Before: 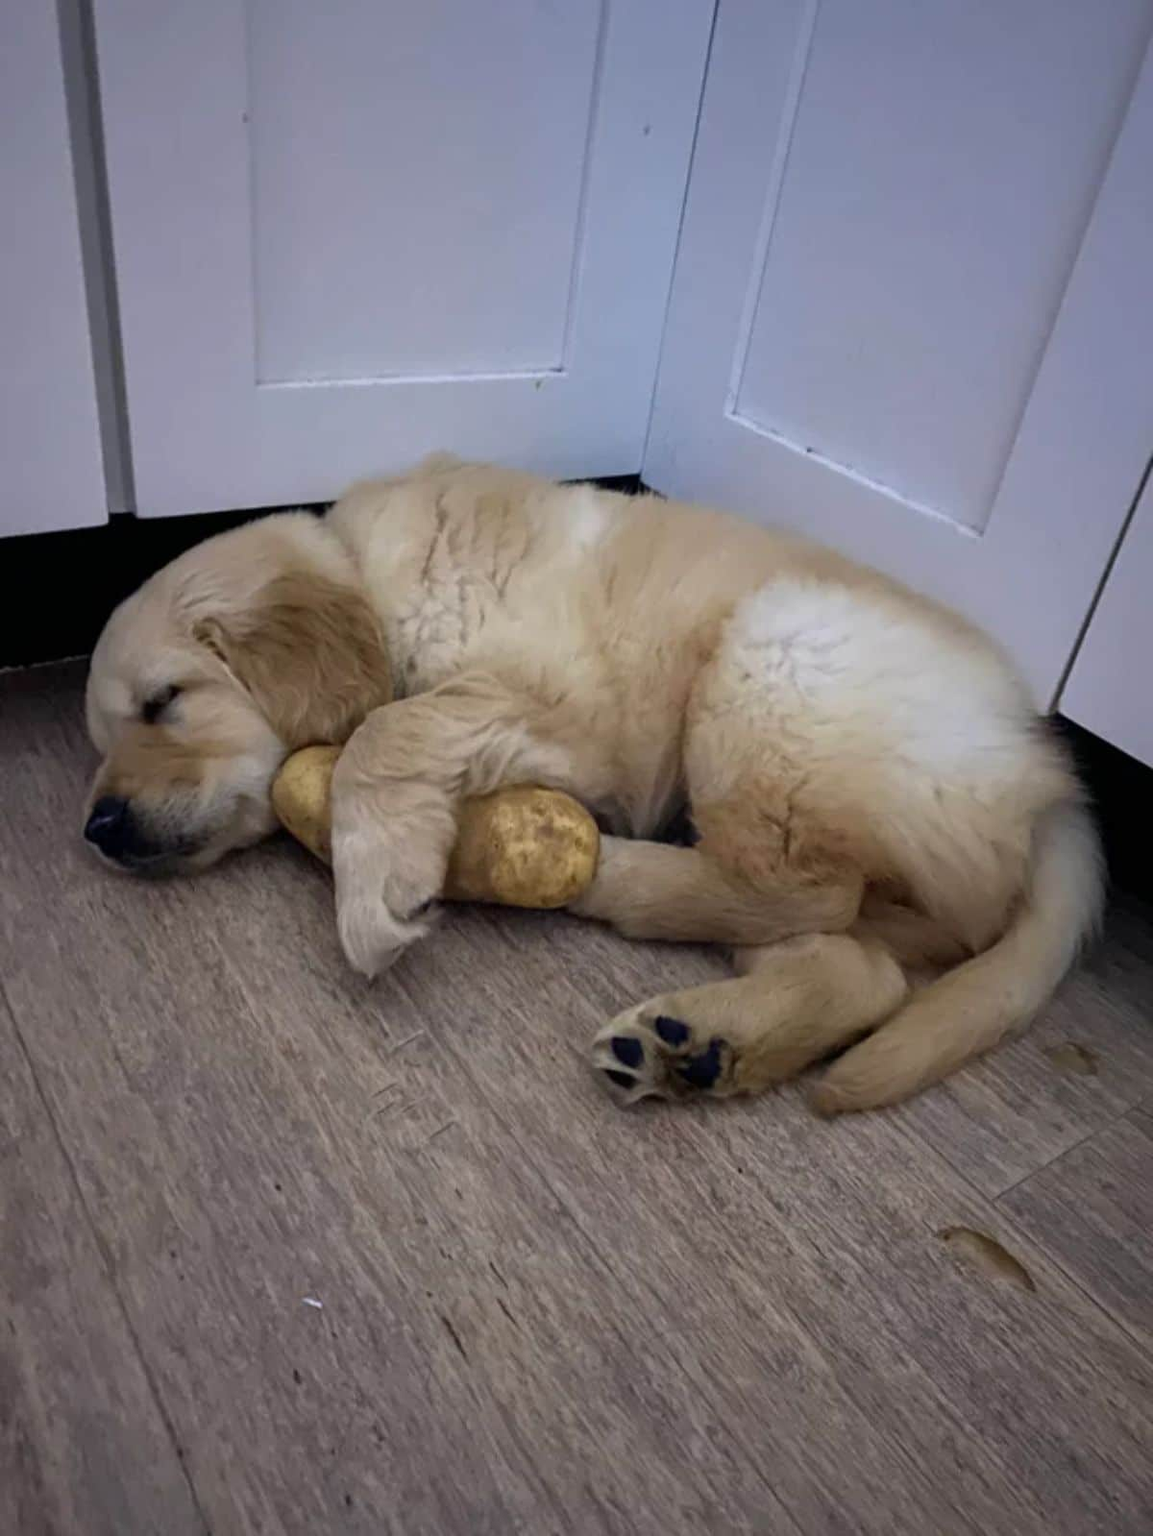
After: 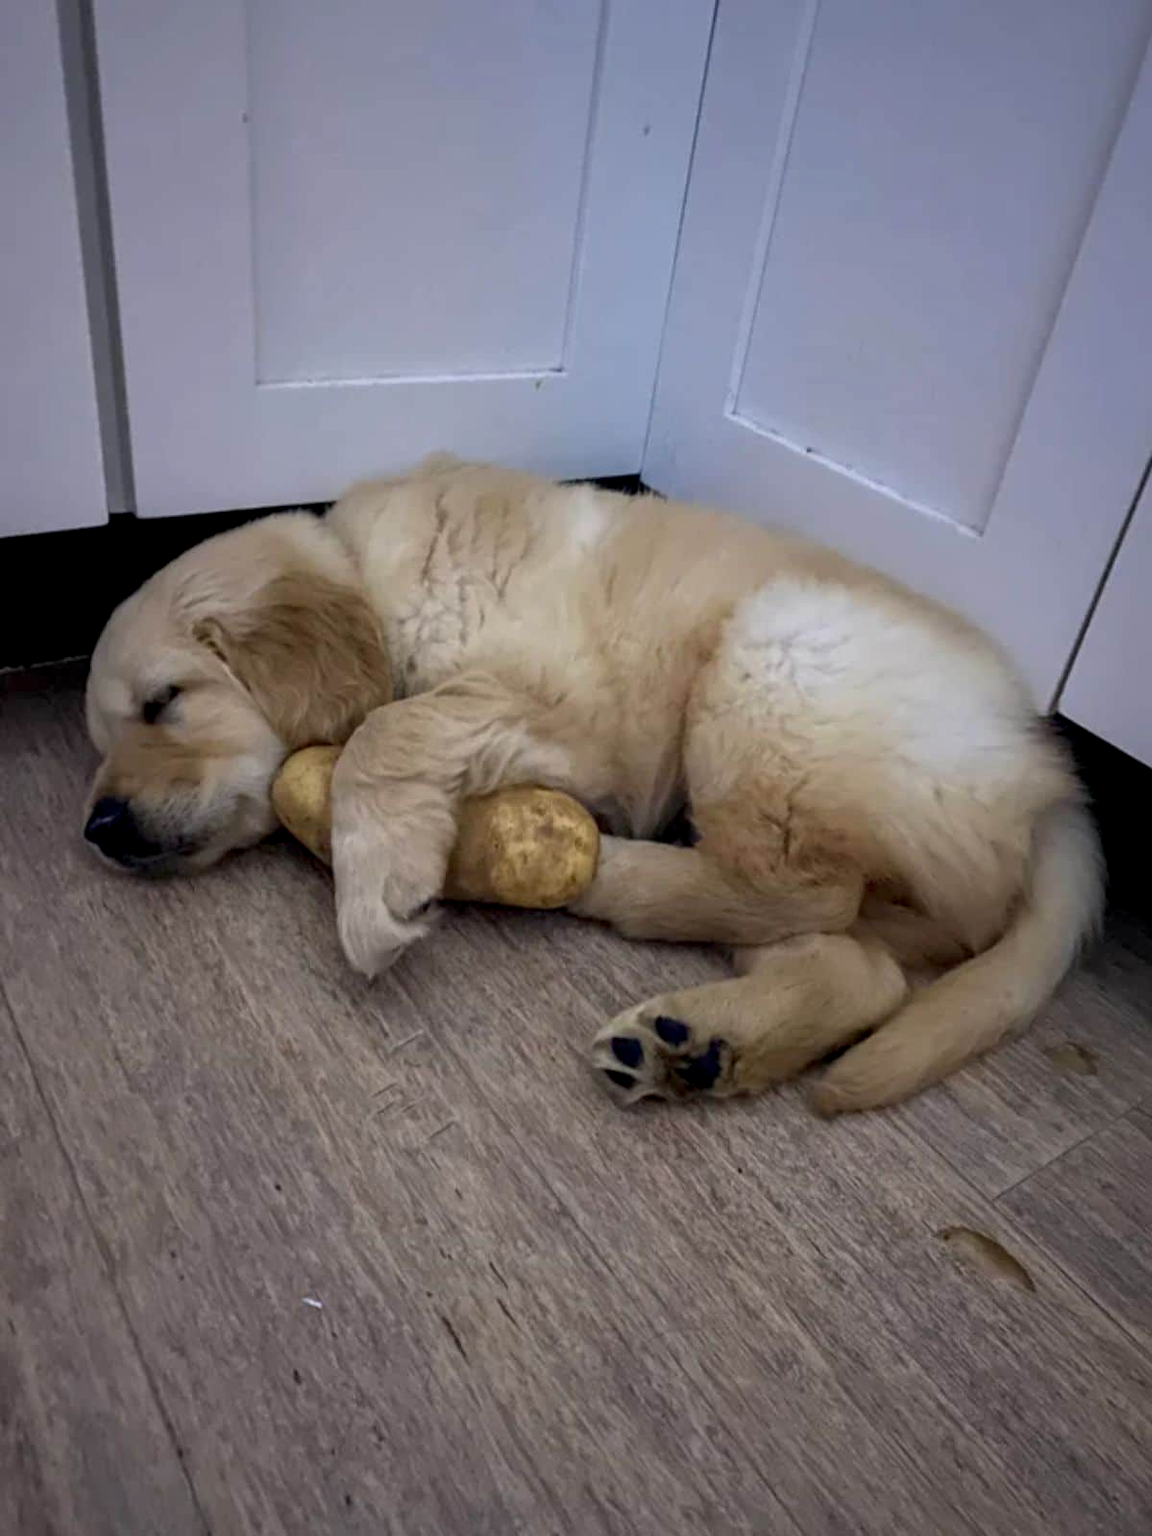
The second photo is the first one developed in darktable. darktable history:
exposure: black level correction 0.002, compensate highlight preservation false
local contrast: highlights 61%, shadows 106%, detail 107%, midtone range 0.529
